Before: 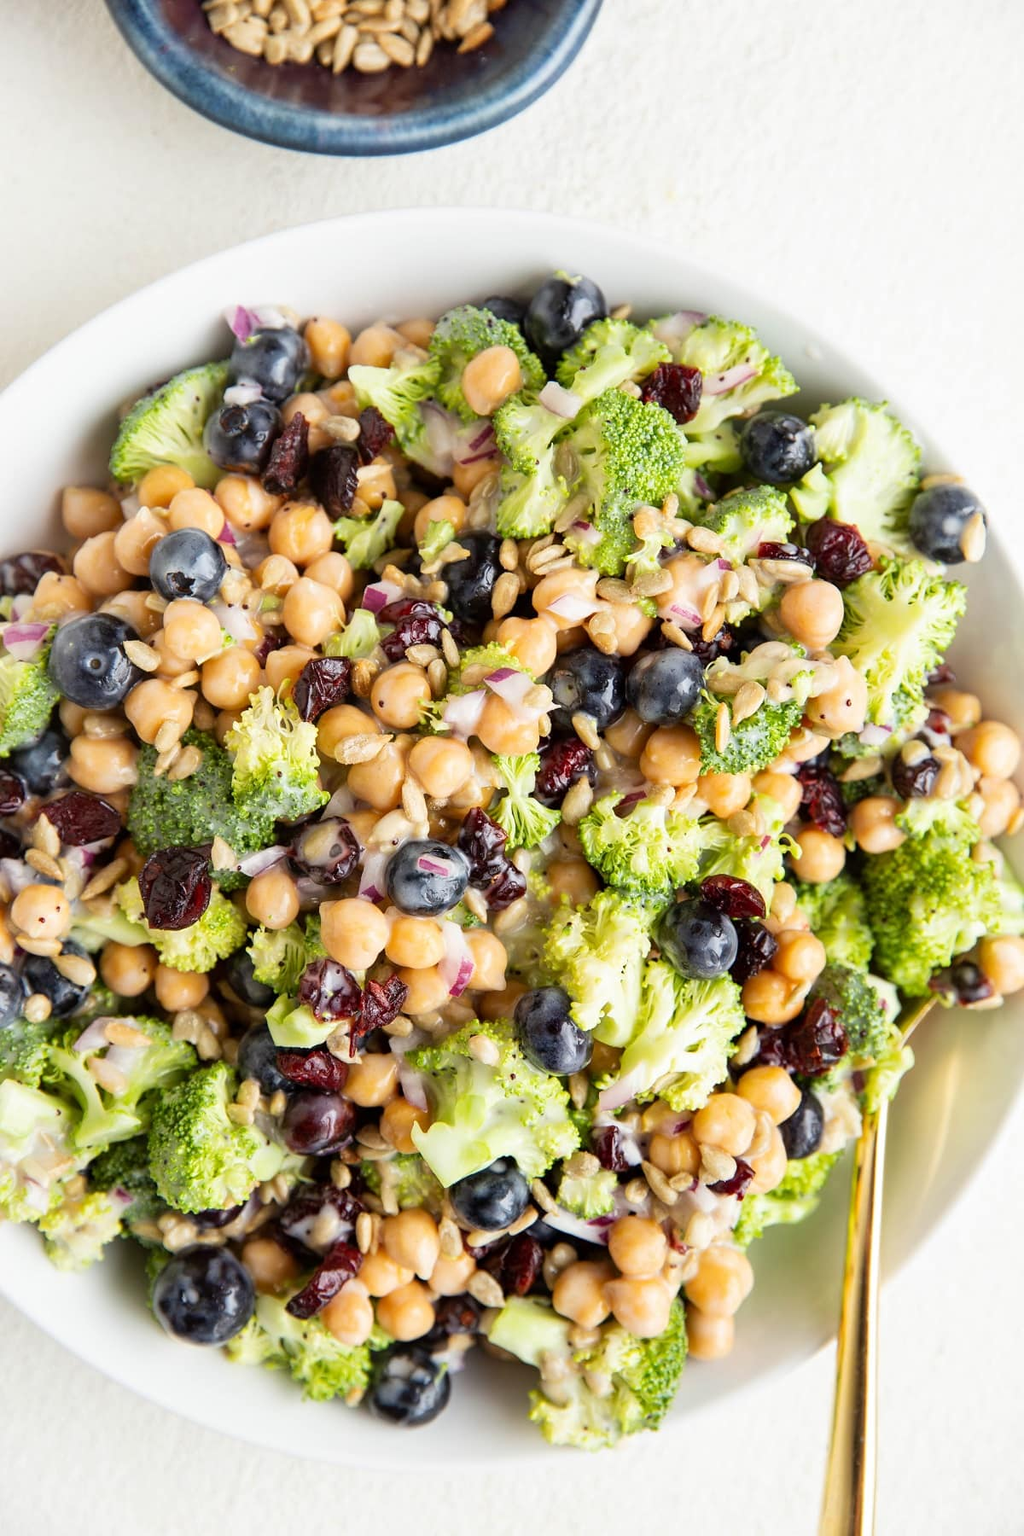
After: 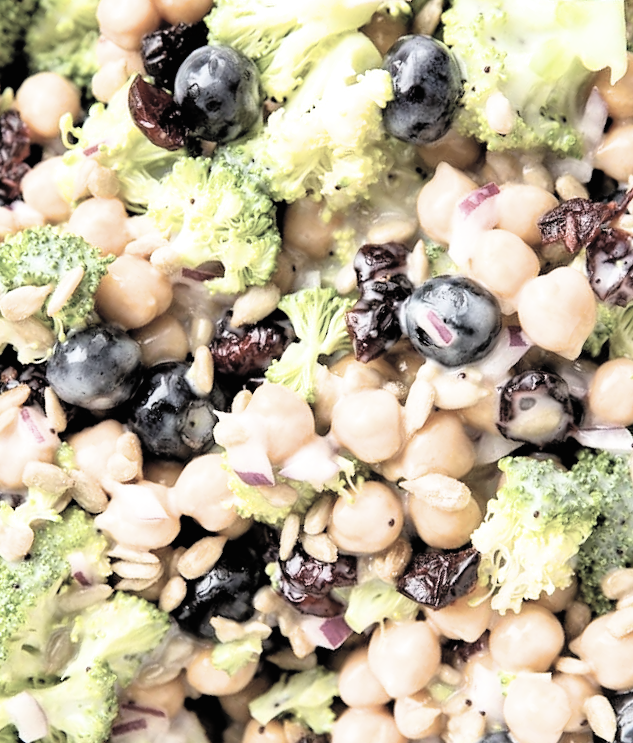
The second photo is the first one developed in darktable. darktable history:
filmic rgb: black relative exposure -4.91 EV, white relative exposure 2.82 EV, hardness 3.71, iterations of high-quality reconstruction 0
crop and rotate: angle 148.64°, left 9.173%, top 15.596%, right 4.472%, bottom 16.935%
exposure: exposure 0.495 EV, compensate exposure bias true, compensate highlight preservation false
shadows and highlights: shadows 29.47, highlights -30.29, highlights color adjustment 39.41%, low approximation 0.01, soften with gaussian
contrast brightness saturation: brightness 0.18, saturation -0.488
